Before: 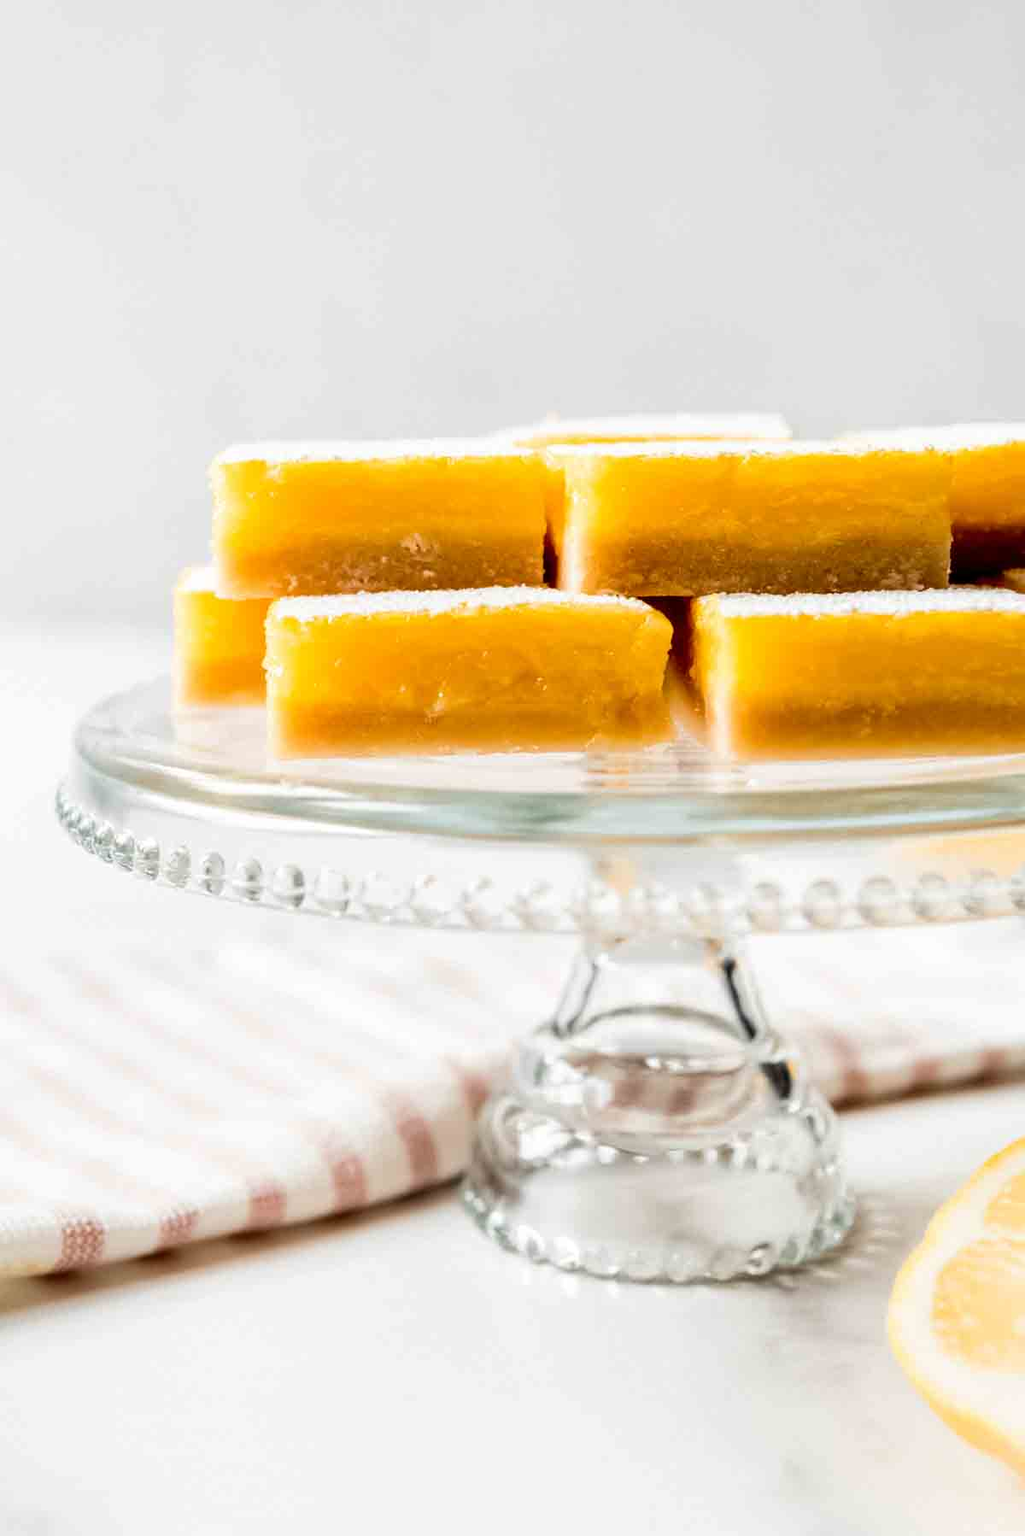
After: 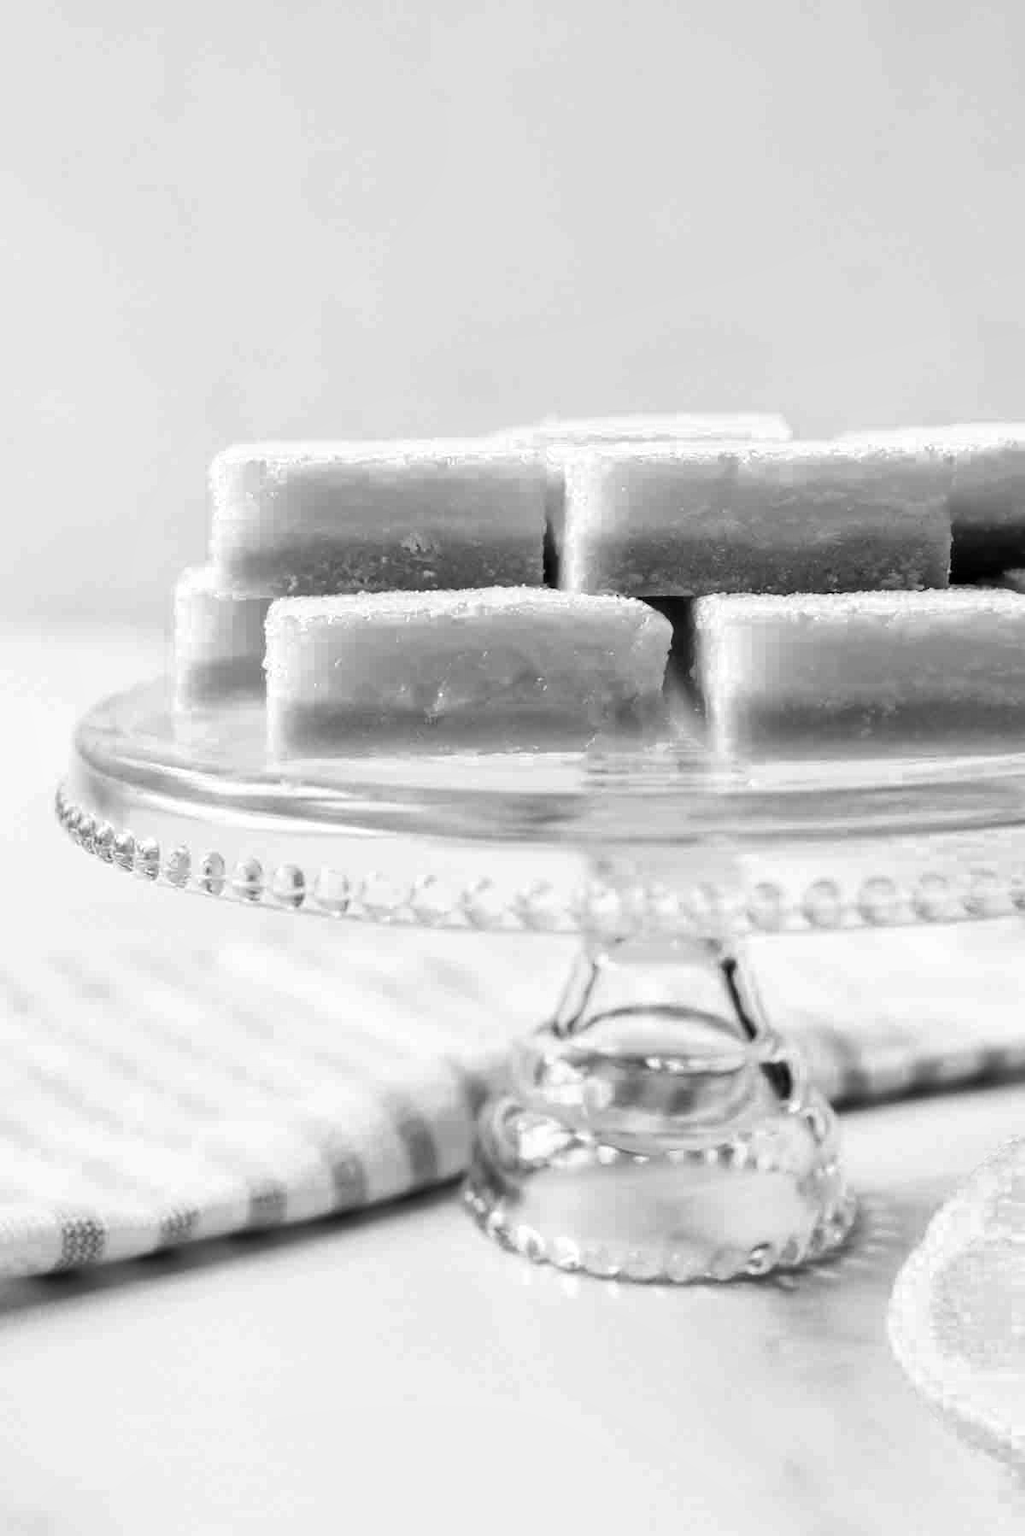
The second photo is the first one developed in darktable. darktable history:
shadows and highlights: radius 125.22, shadows 30.54, highlights -31, low approximation 0.01, soften with gaussian
color zones: curves: ch0 [(0.002, 0.593) (0.143, 0.417) (0.285, 0.541) (0.455, 0.289) (0.608, 0.327) (0.727, 0.283) (0.869, 0.571) (1, 0.603)]; ch1 [(0, 0) (0.143, 0) (0.286, 0) (0.429, 0) (0.571, 0) (0.714, 0) (0.857, 0)]
